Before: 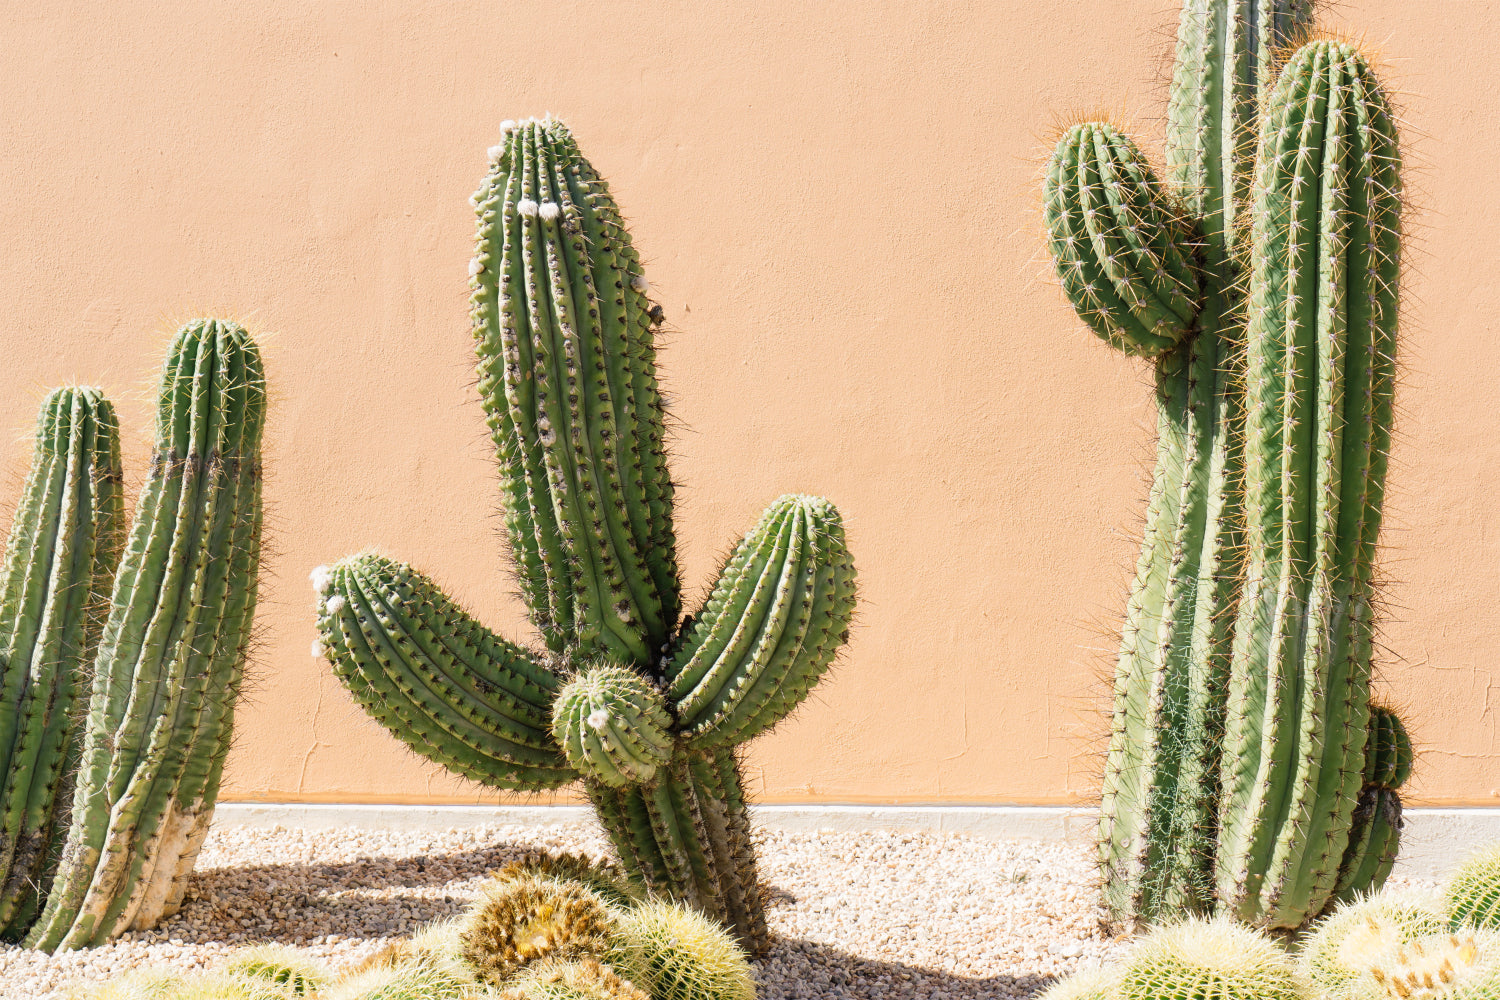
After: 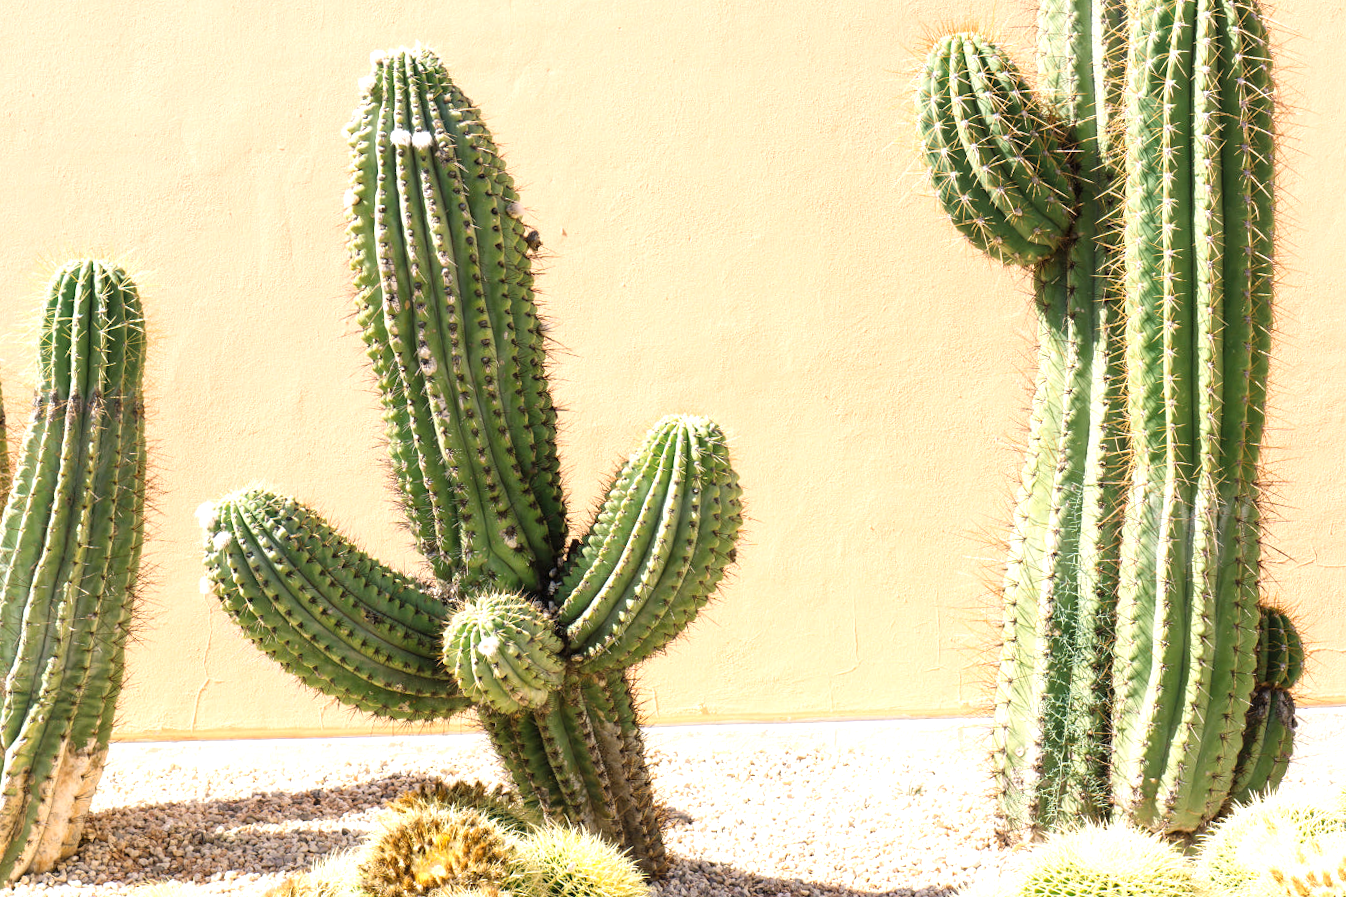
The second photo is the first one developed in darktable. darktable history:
crop and rotate: angle 1.96°, left 5.673%, top 5.673%
exposure: exposure 0.6 EV, compensate highlight preservation false
